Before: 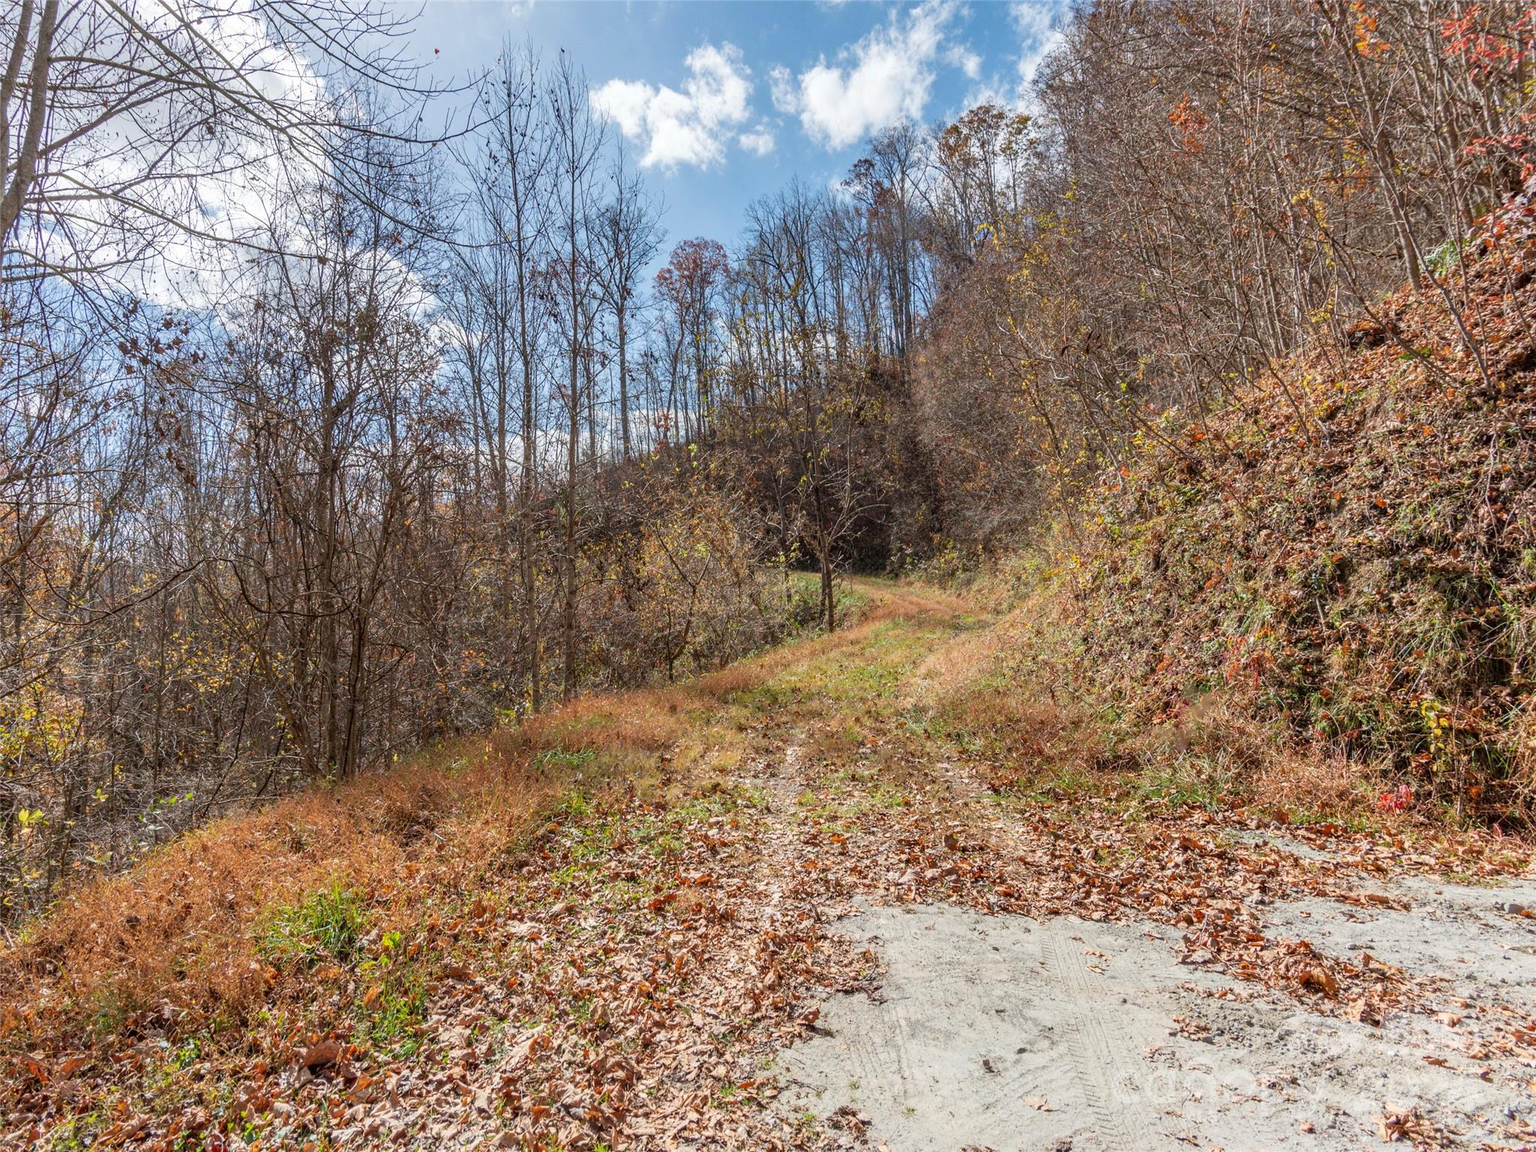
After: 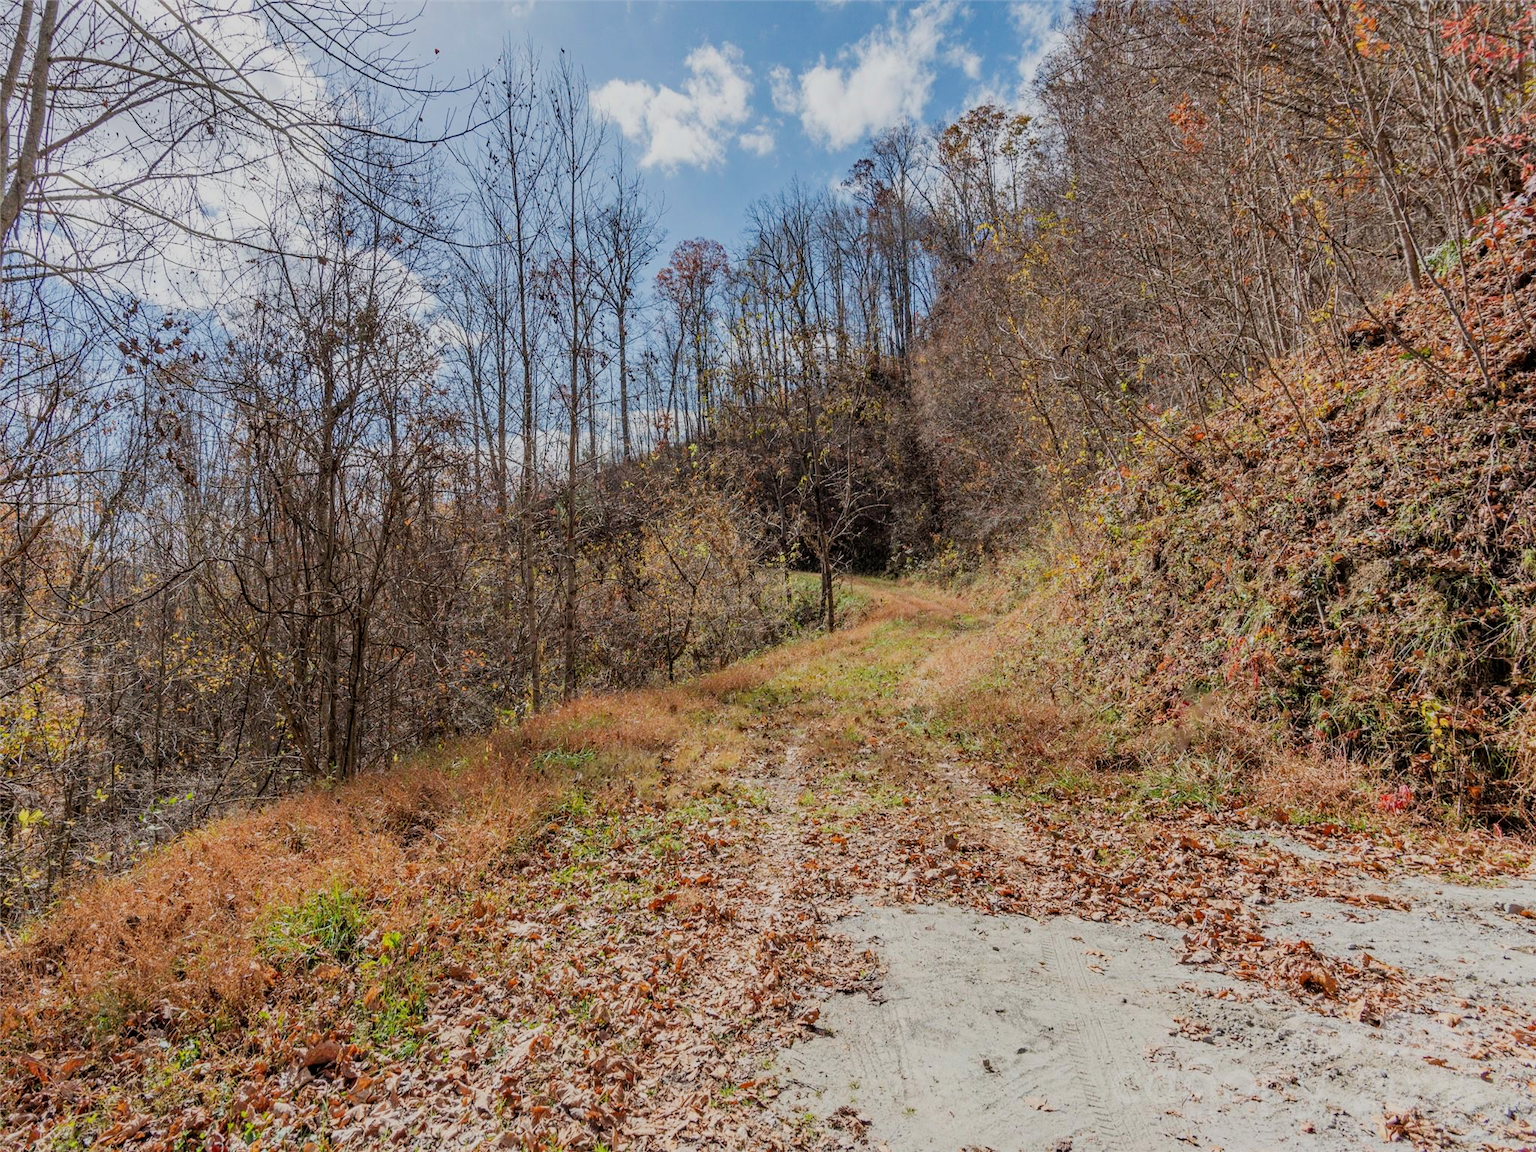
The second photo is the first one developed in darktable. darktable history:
filmic rgb: black relative exposure -7.65 EV, white relative exposure 4.56 EV, hardness 3.61
haze removal: compatibility mode true, adaptive false
